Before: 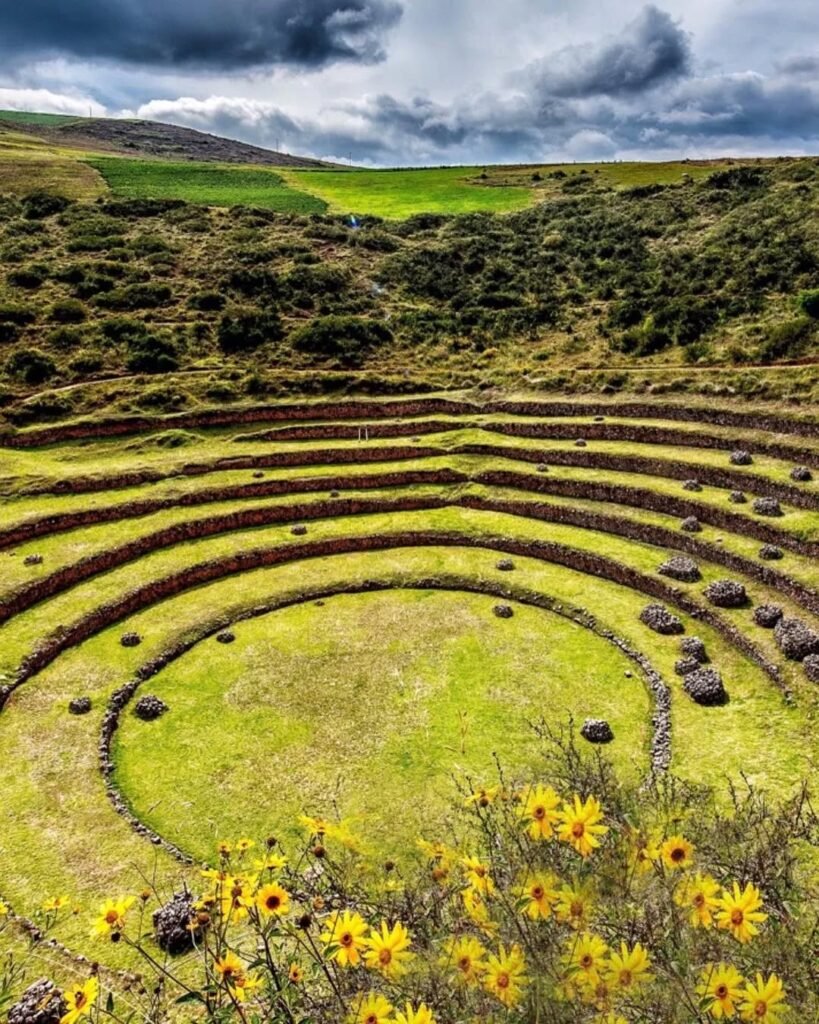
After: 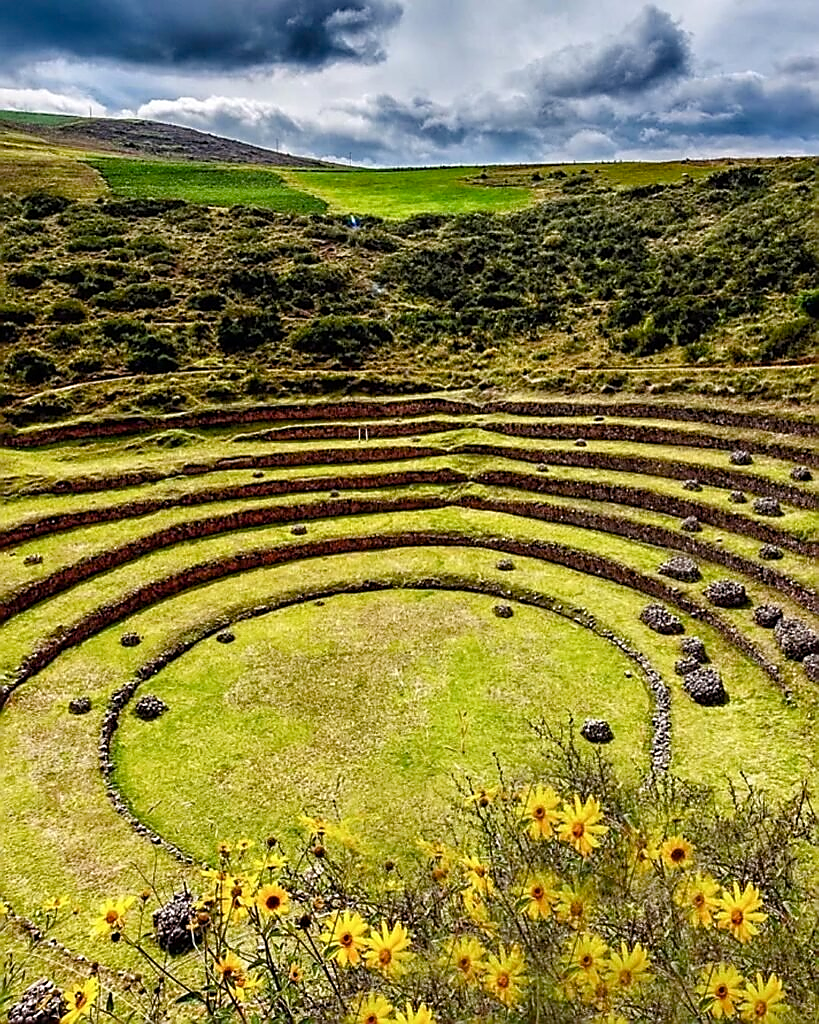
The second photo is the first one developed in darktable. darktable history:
color balance rgb: perceptual saturation grading › global saturation 20%, perceptual saturation grading › highlights -25%, perceptual saturation grading › shadows 25%
sharpen: radius 1.4, amount 1.25, threshold 0.7
